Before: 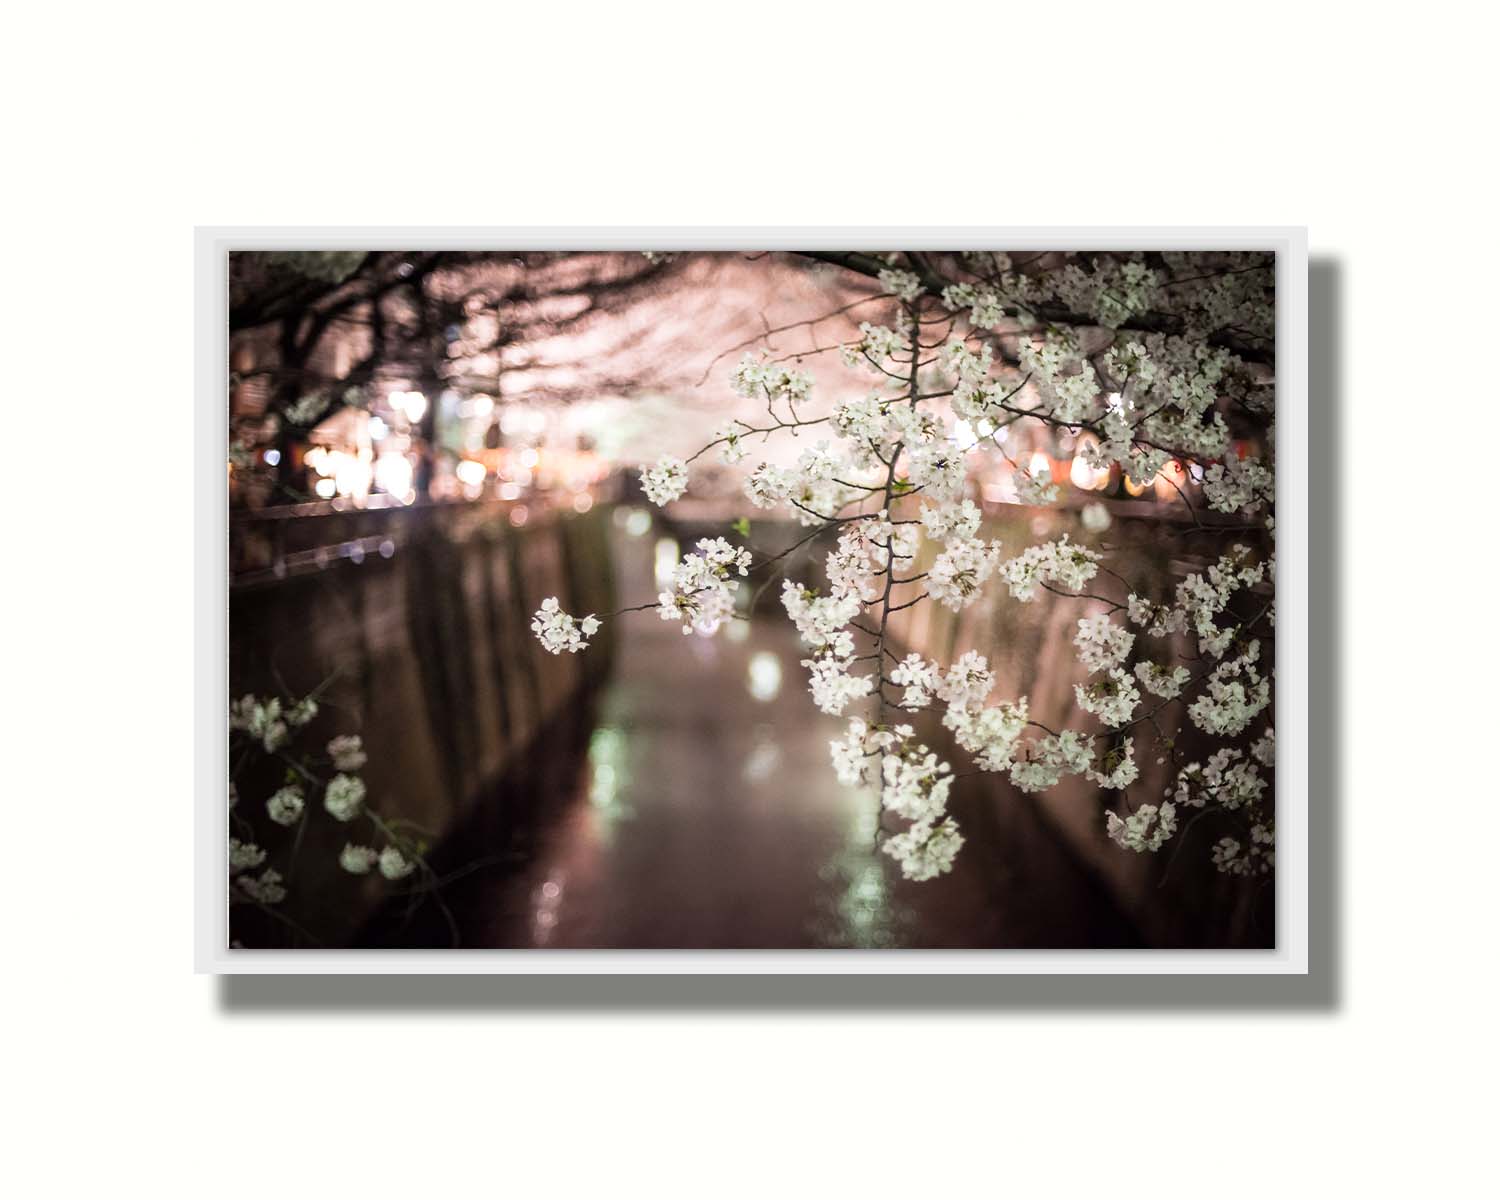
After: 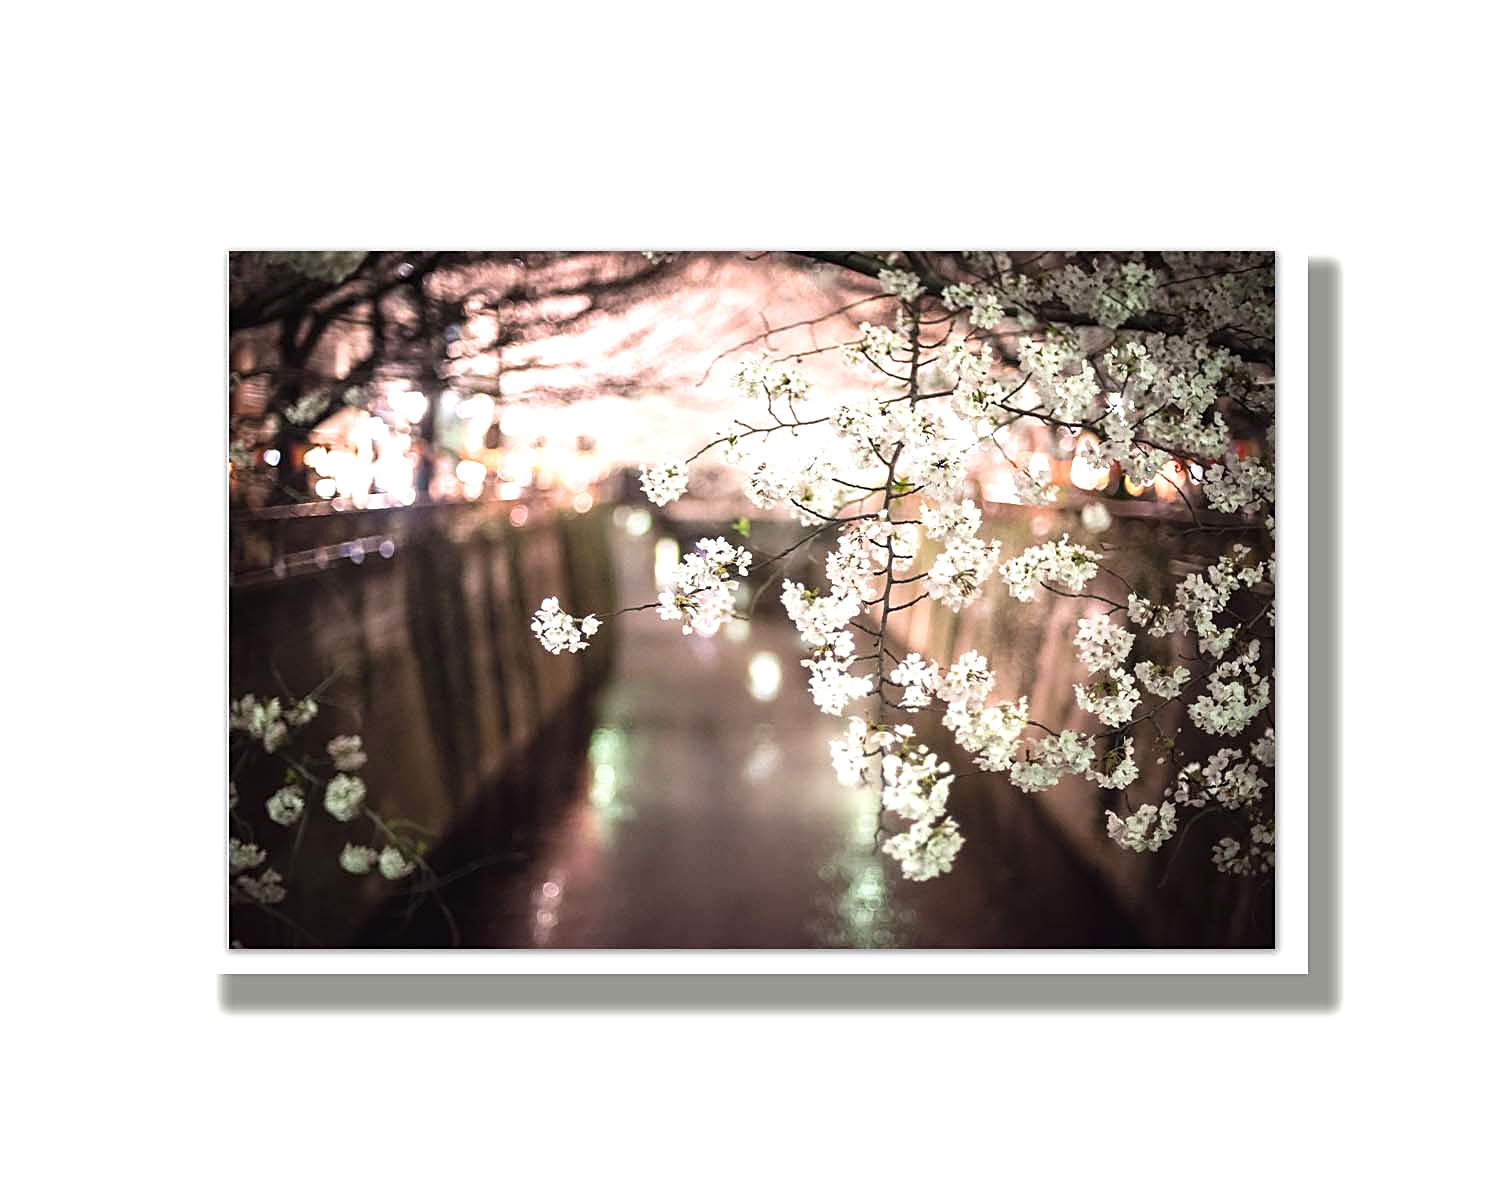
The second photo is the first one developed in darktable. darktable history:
exposure: black level correction -0.002, exposure 0.535 EV, compensate exposure bias true, compensate highlight preservation false
sharpen: on, module defaults
